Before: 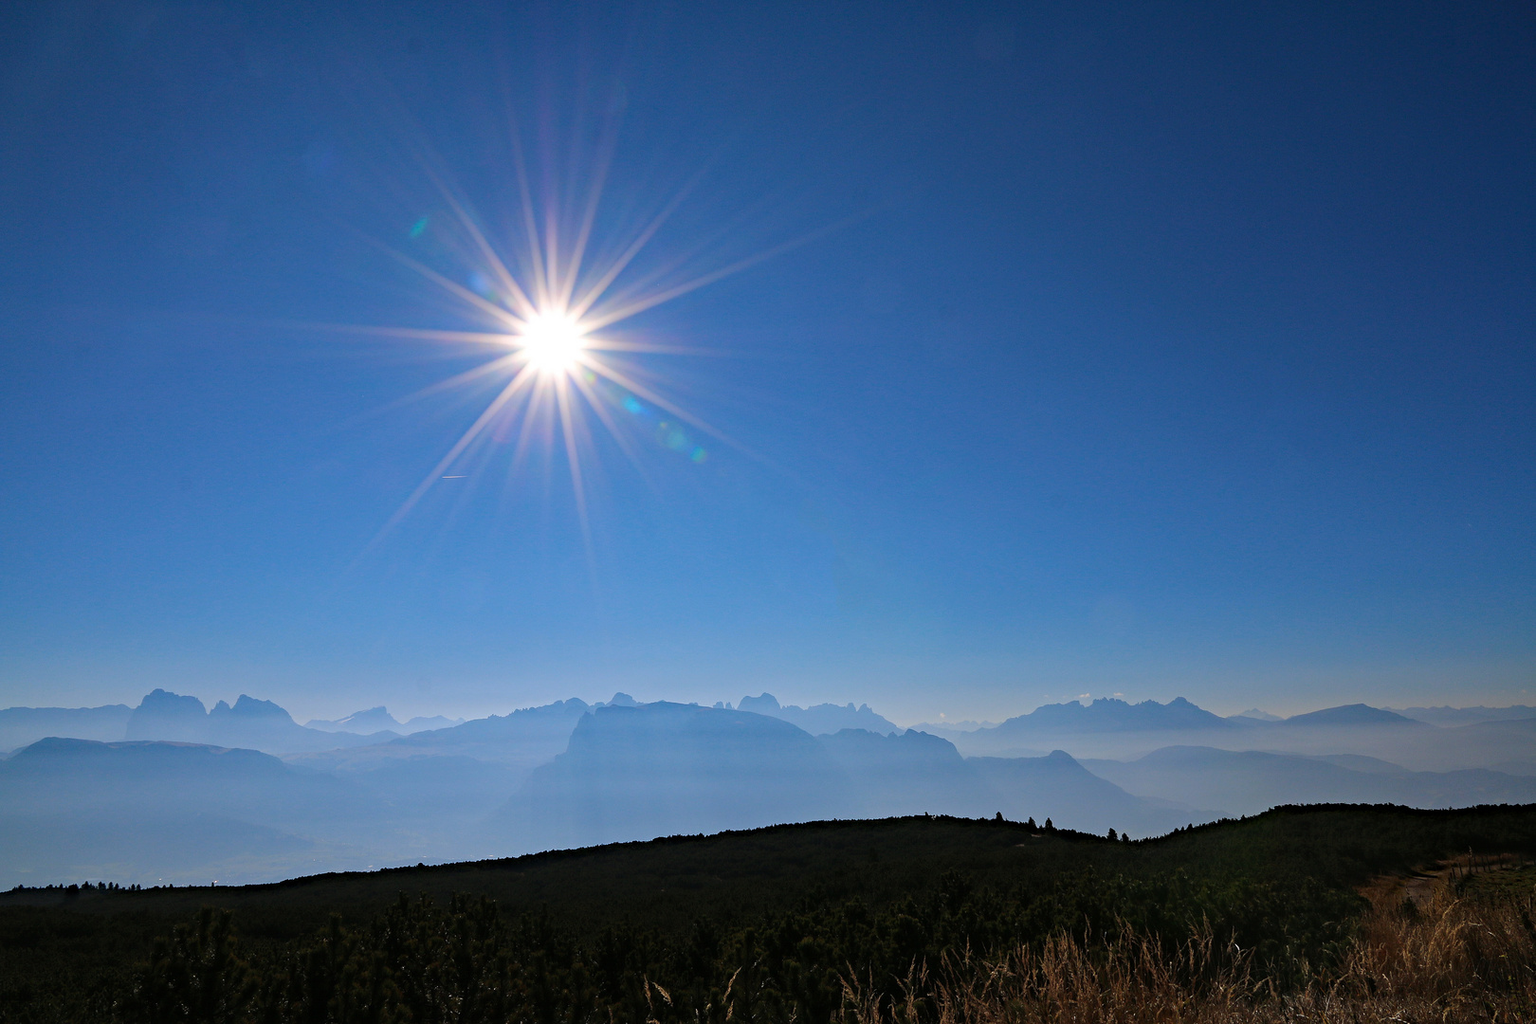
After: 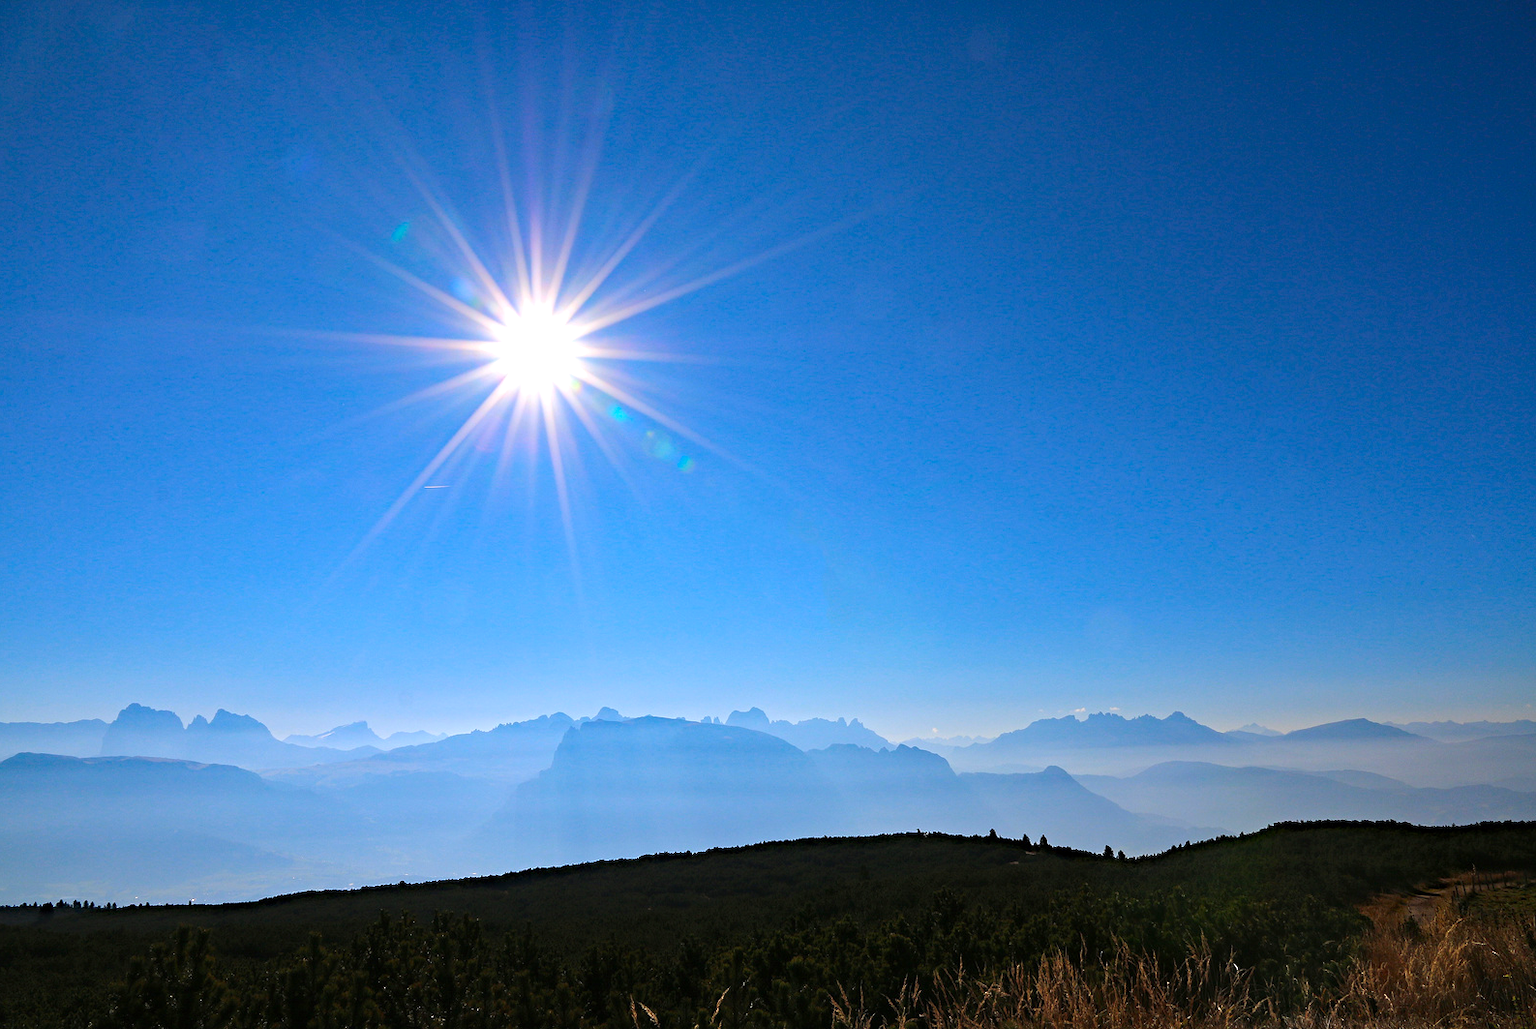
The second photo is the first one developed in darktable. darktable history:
exposure: exposure 0.603 EV, compensate highlight preservation false
contrast brightness saturation: contrast 0.045, saturation 0.165
sharpen: radius 5.373, amount 0.309, threshold 26.35
crop: left 1.735%, right 0.278%, bottom 1.446%
